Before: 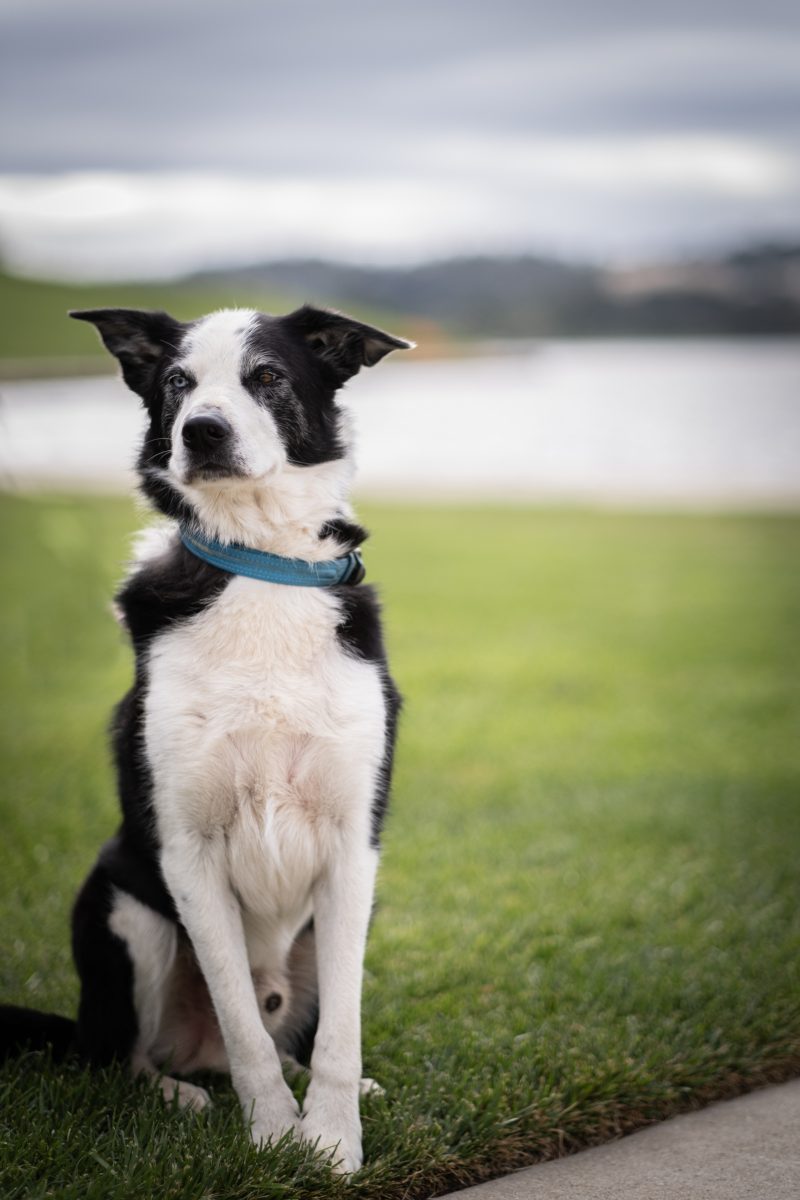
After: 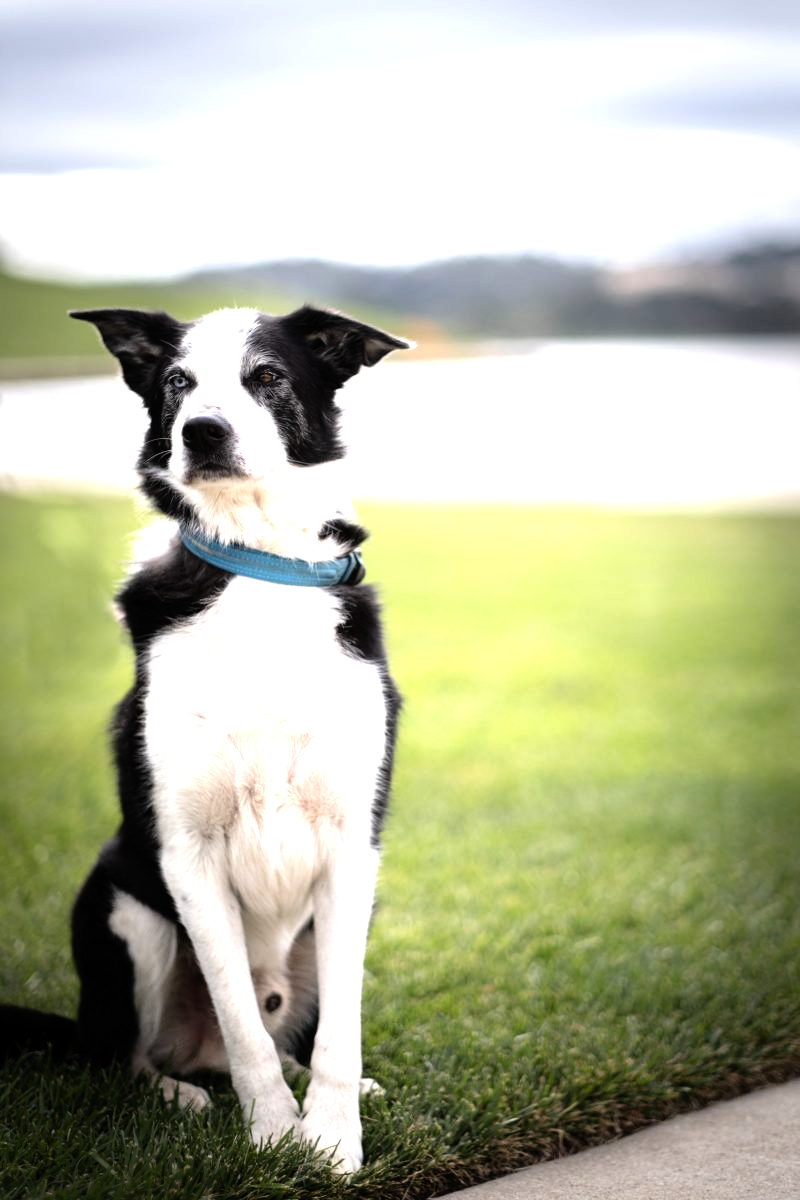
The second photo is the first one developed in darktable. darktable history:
tone equalizer: -8 EV -1.06 EV, -7 EV -0.973 EV, -6 EV -0.834 EV, -5 EV -0.561 EV, -3 EV 0.578 EV, -2 EV 0.868 EV, -1 EV 0.989 EV, +0 EV 1.08 EV
